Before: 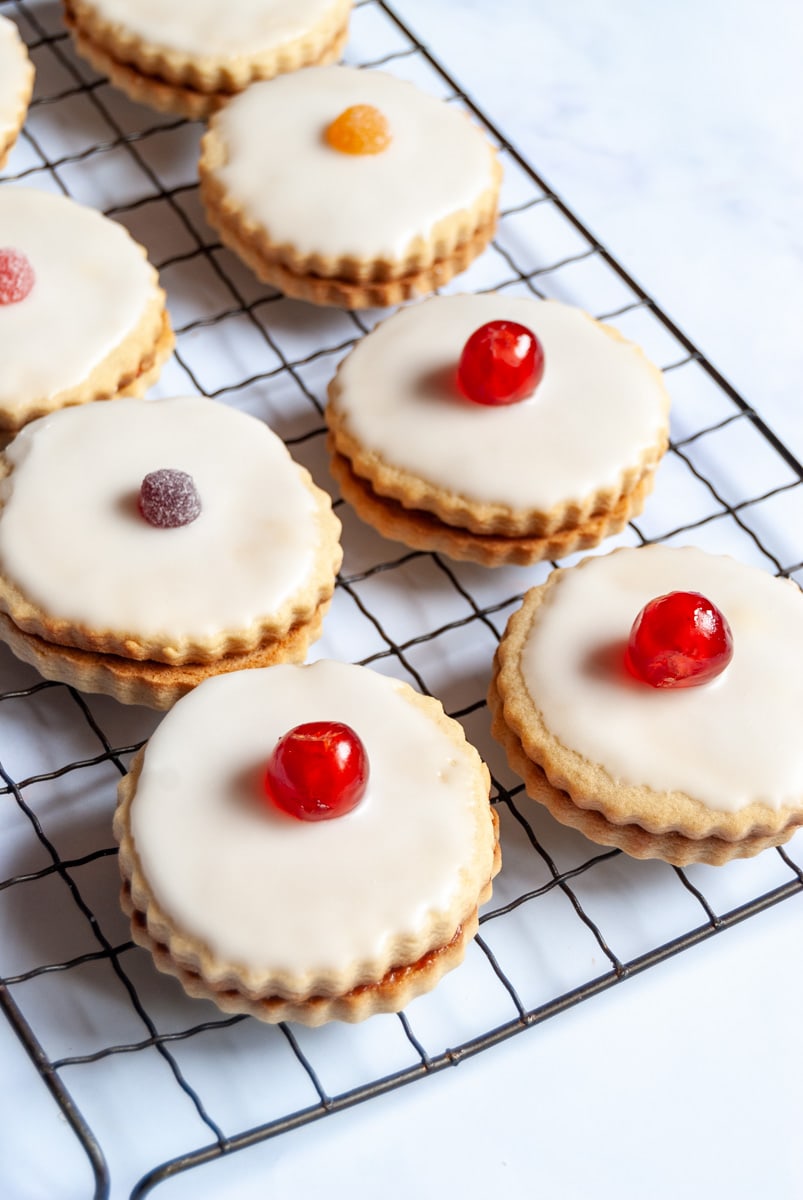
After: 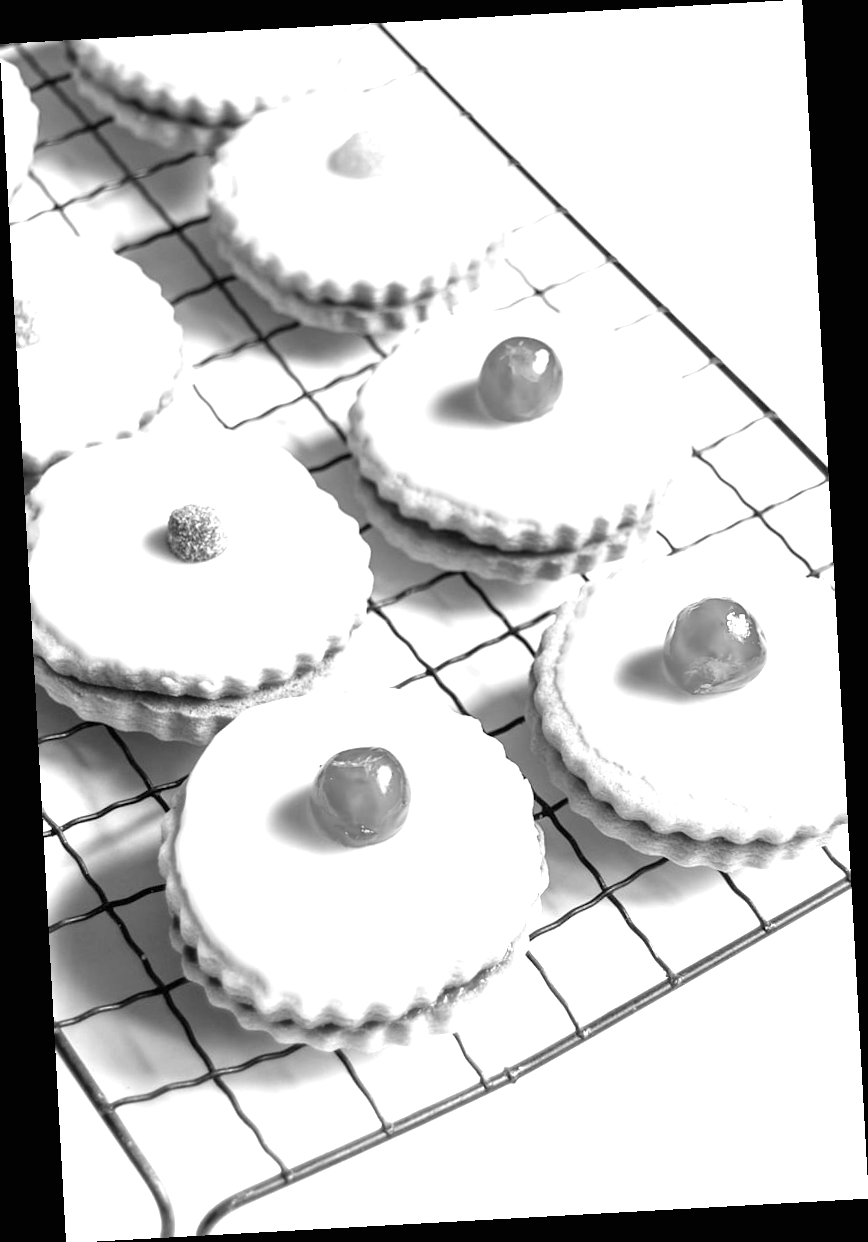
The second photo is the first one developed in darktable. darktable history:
exposure: black level correction 0, exposure 1.379 EV, compensate exposure bias true, compensate highlight preservation false
rotate and perspective: rotation -3.18°, automatic cropping off
color calibration: output gray [0.21, 0.42, 0.37, 0], gray › normalize channels true, illuminant same as pipeline (D50), adaptation XYZ, x 0.346, y 0.359, gamut compression 0
